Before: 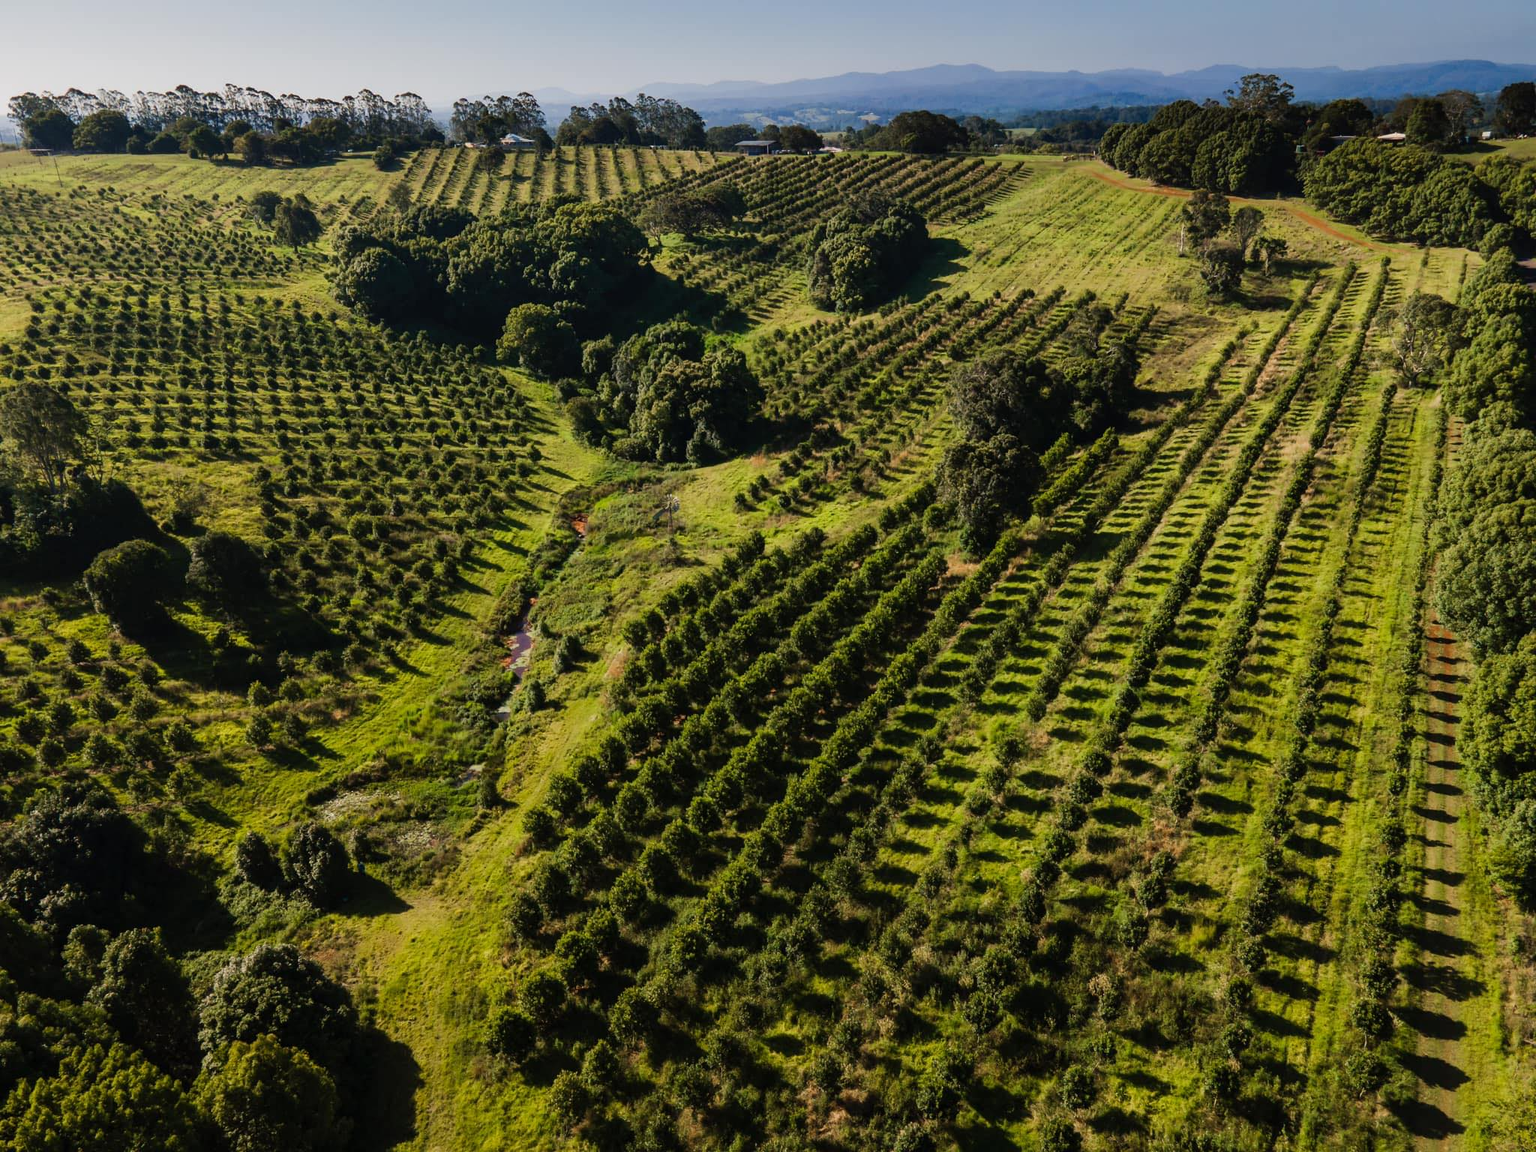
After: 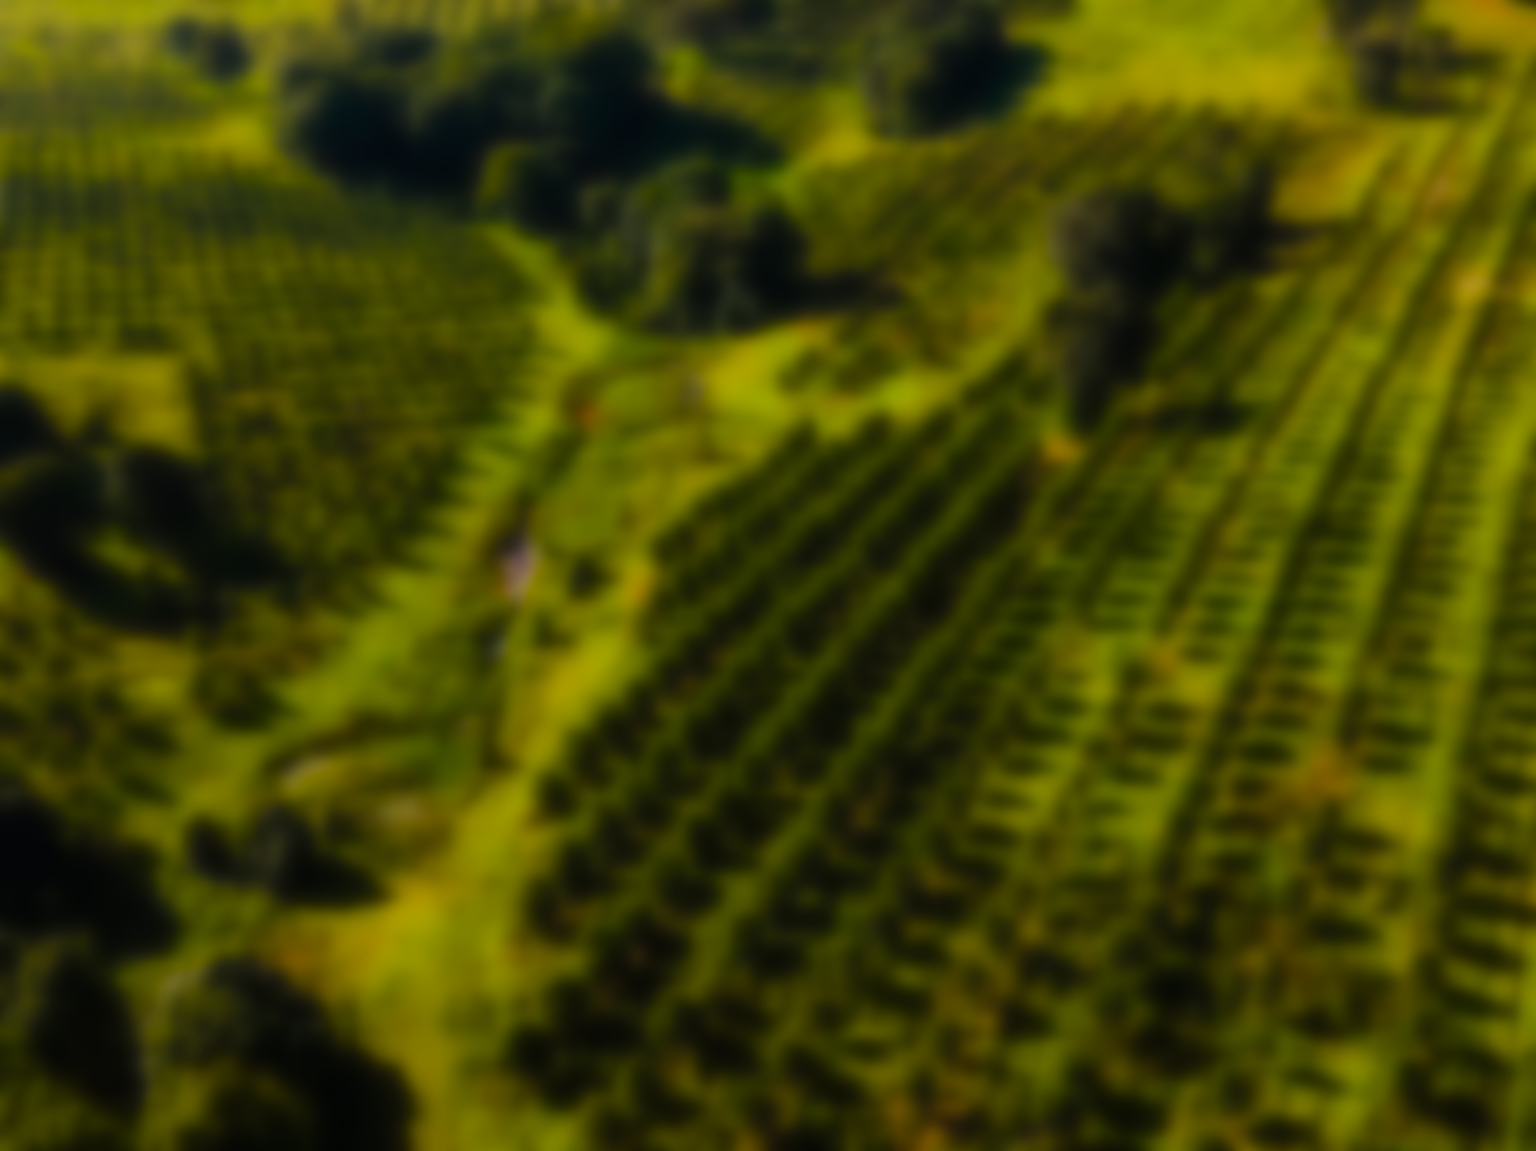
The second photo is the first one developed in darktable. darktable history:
lowpass: on, module defaults
crop and rotate: left 4.842%, top 15.51%, right 10.668%
color balance rgb: linear chroma grading › global chroma 15%, perceptual saturation grading › global saturation 30%
color correction: highlights a* -4.18, highlights b* -10.81
color balance: contrast 10%
rotate and perspective: rotation -2.12°, lens shift (vertical) 0.009, lens shift (horizontal) -0.008, automatic cropping original format, crop left 0.036, crop right 0.964, crop top 0.05, crop bottom 0.959
